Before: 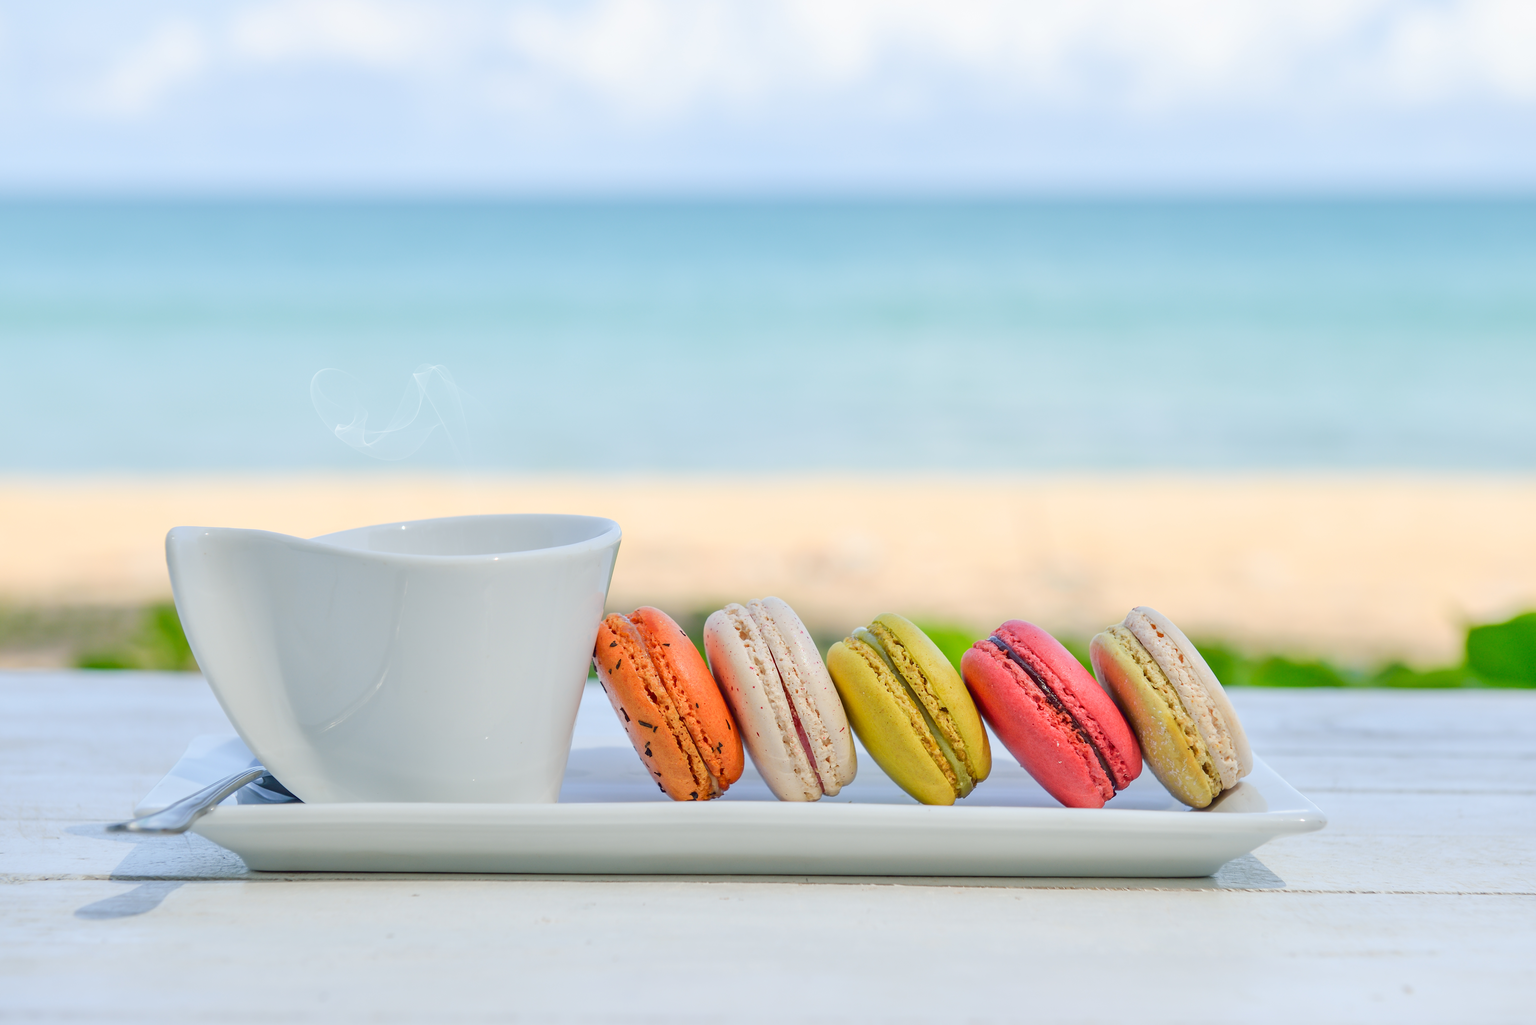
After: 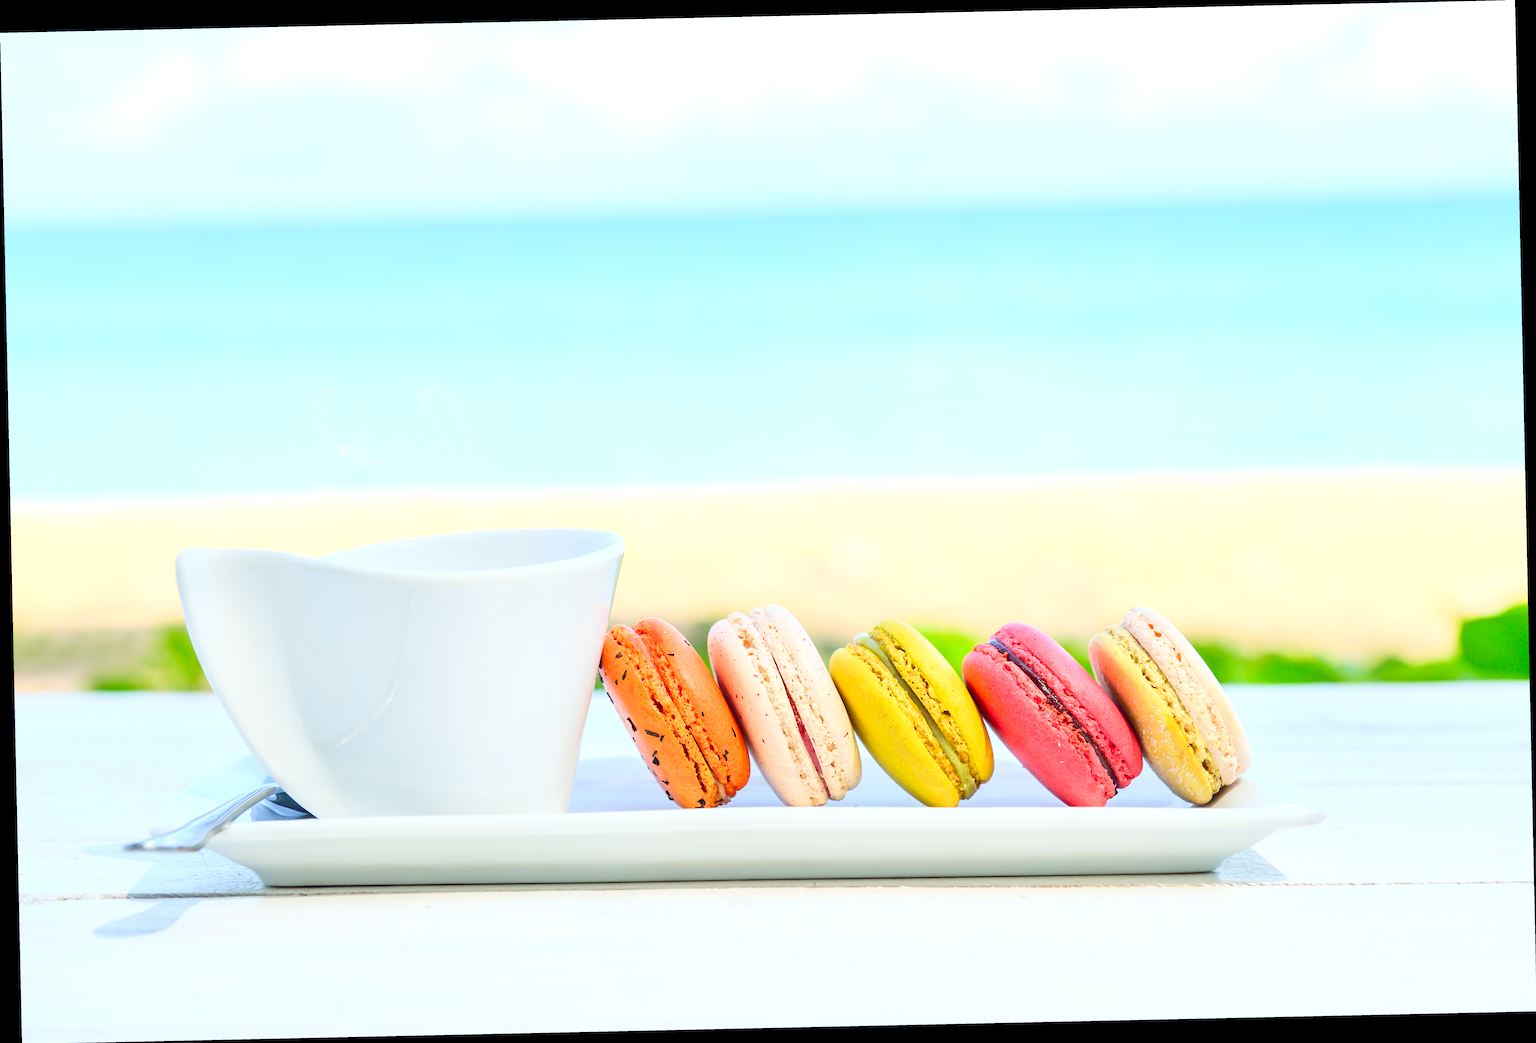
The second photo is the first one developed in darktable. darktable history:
rotate and perspective: rotation -1.24°, automatic cropping off
exposure: black level correction 0.001, exposure 0.5 EV, compensate exposure bias true, compensate highlight preservation false
contrast brightness saturation: contrast 0.2, brightness 0.16, saturation 0.22
